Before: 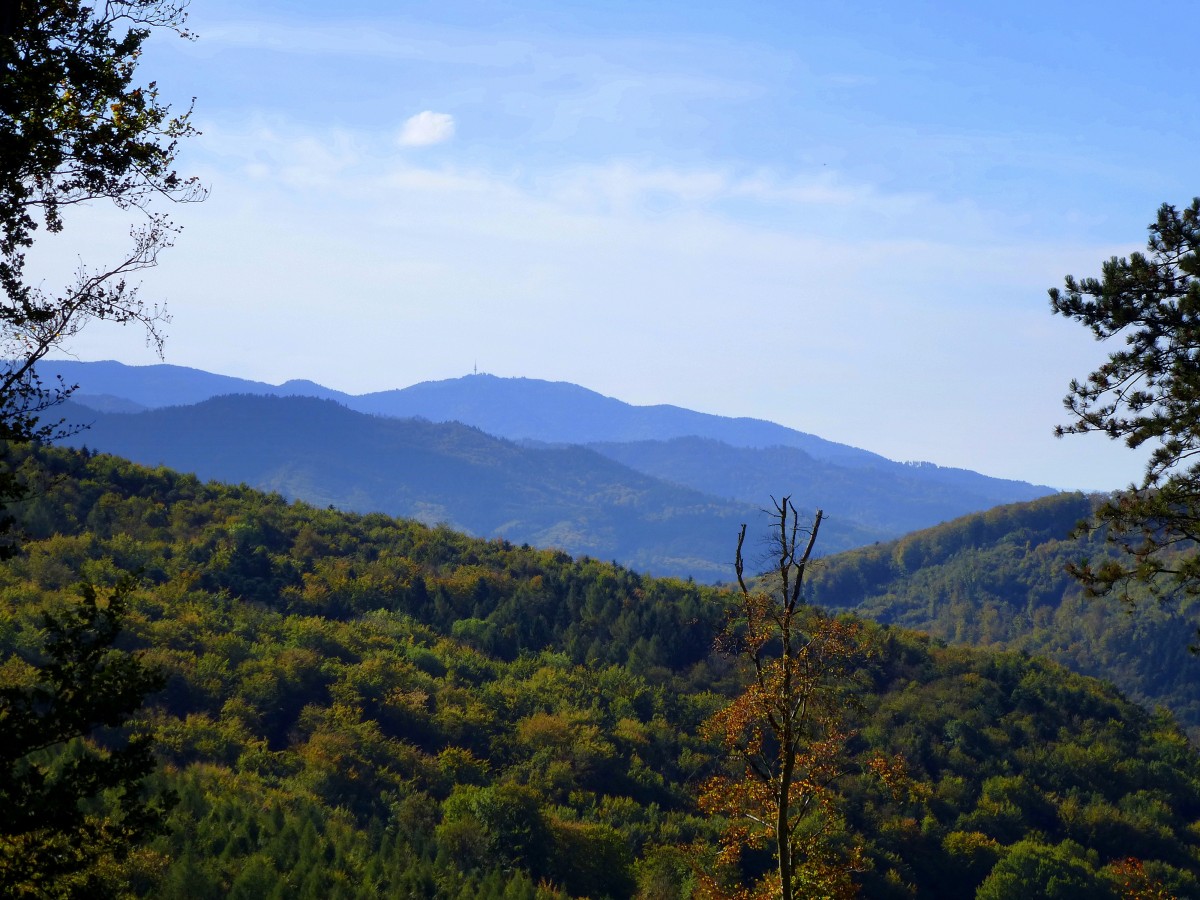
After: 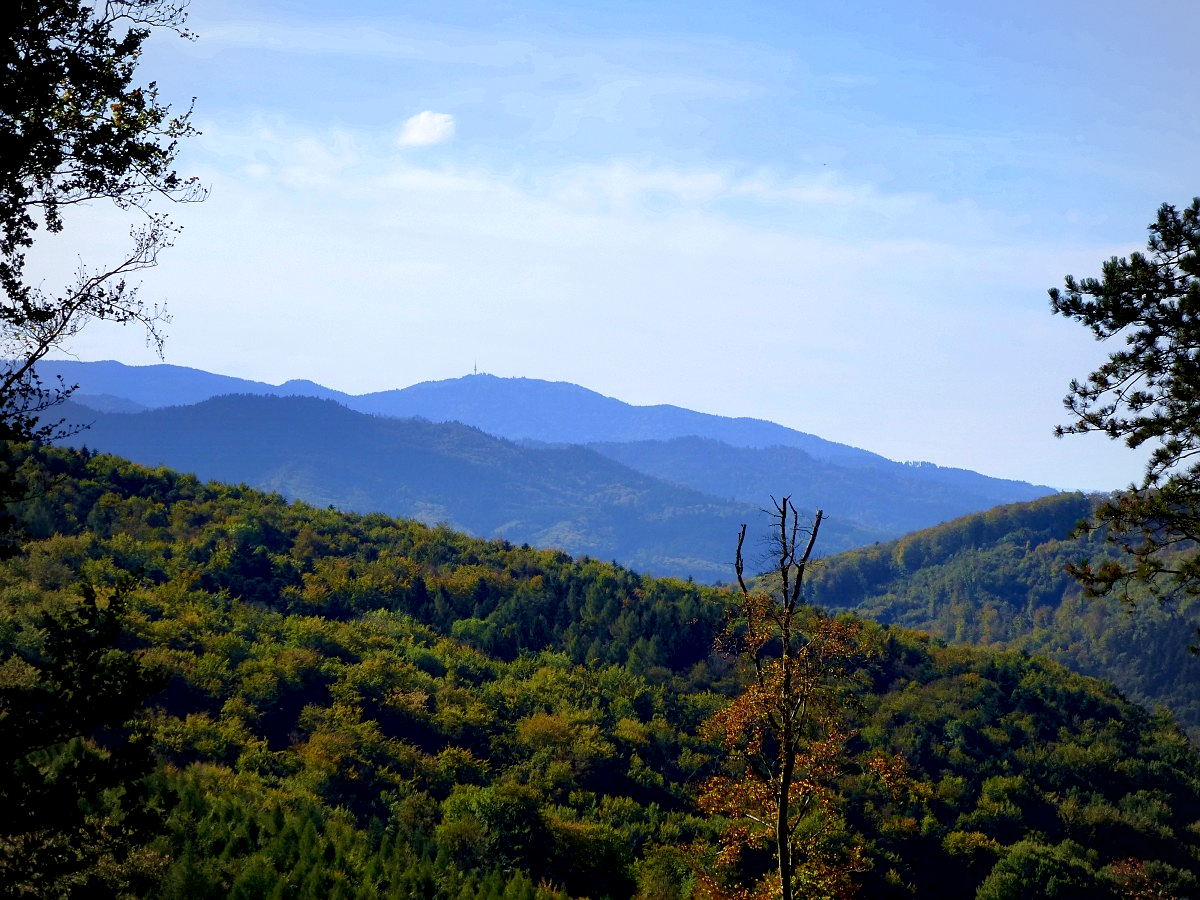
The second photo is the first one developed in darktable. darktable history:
exposure: black level correction 0.007, exposure 0.159 EV, compensate highlight preservation false
sharpen: radius 1.272, amount 0.305, threshold 0
velvia: on, module defaults
vignetting: brightness -0.167
